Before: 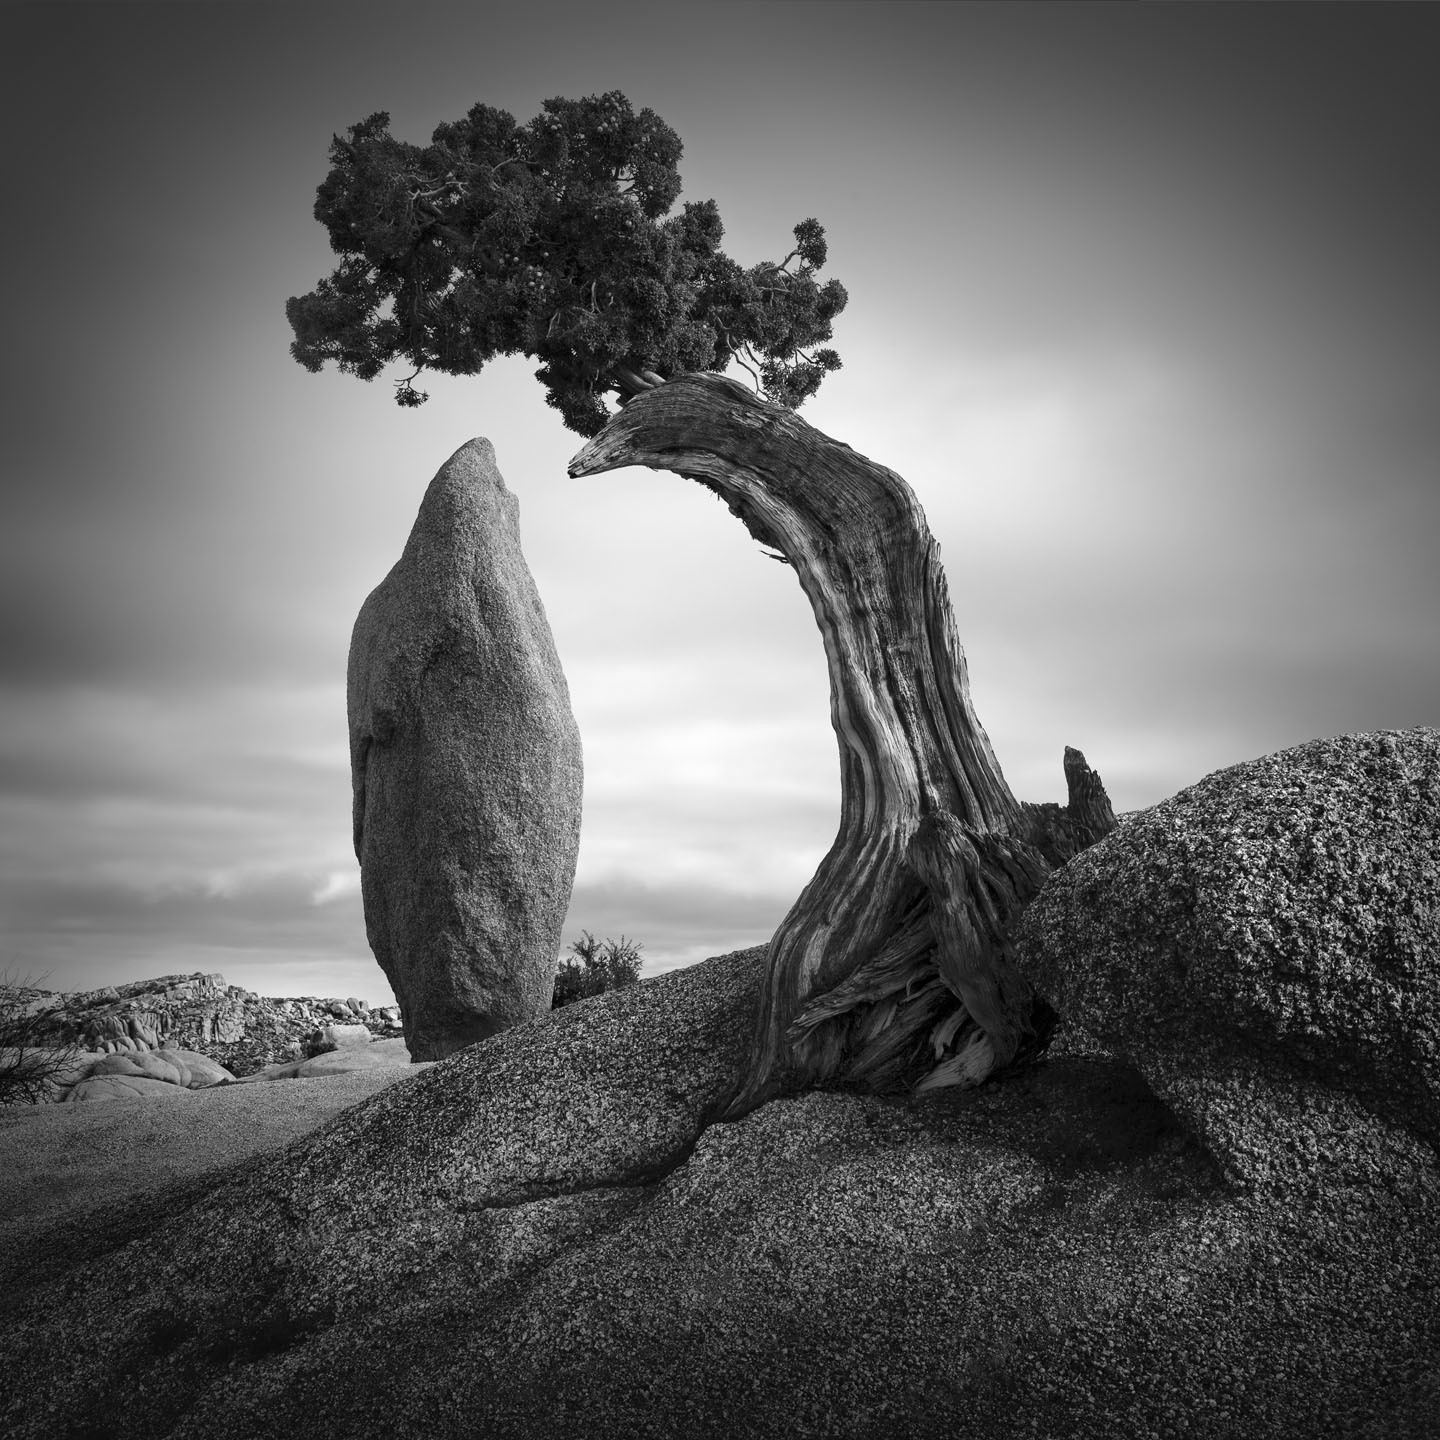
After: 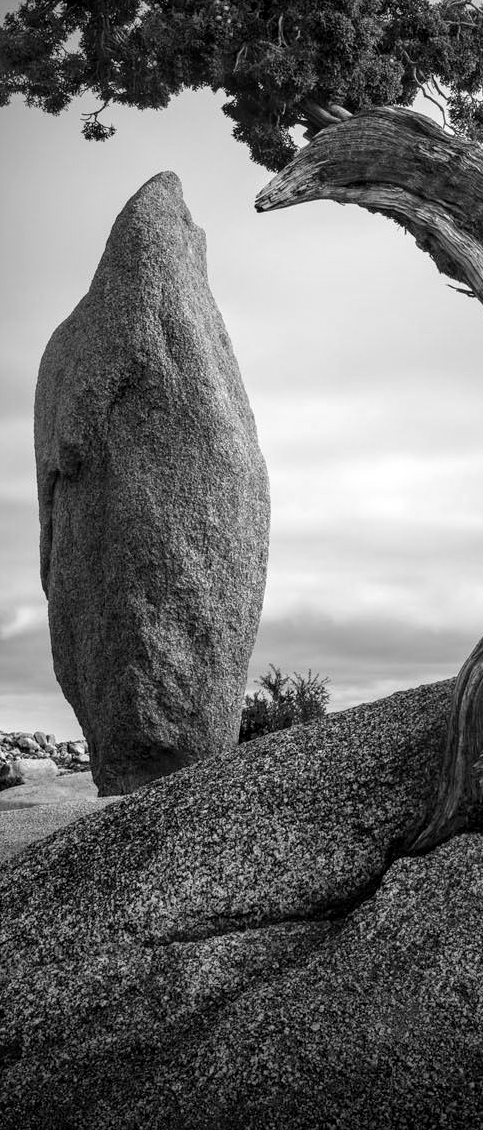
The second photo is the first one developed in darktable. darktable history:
local contrast: on, module defaults
crop and rotate: left 21.77%, top 18.528%, right 44.676%, bottom 2.997%
